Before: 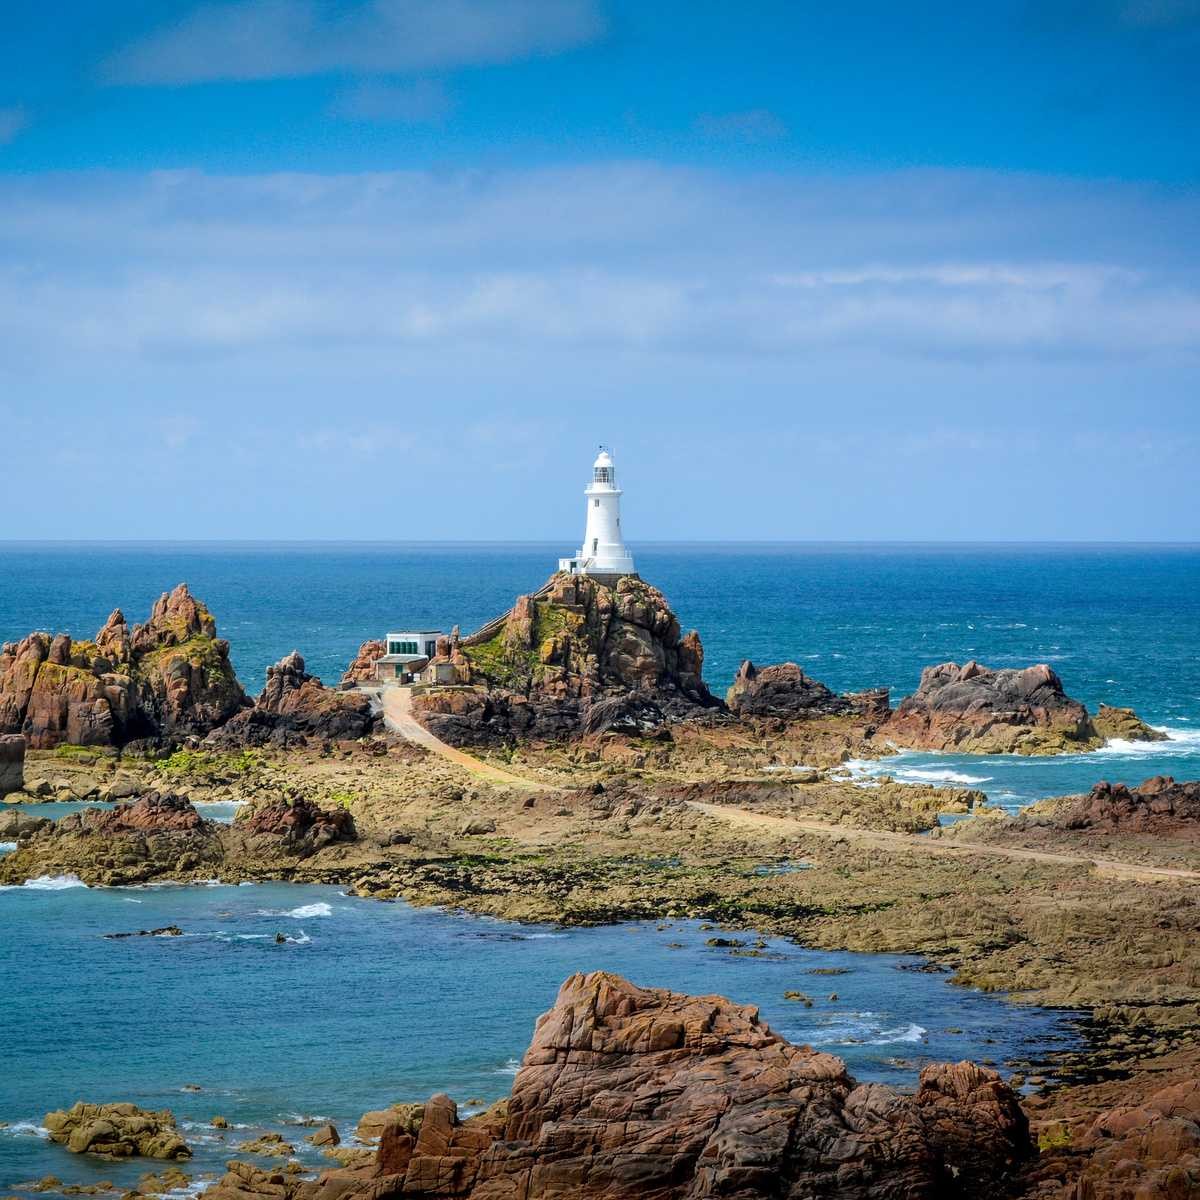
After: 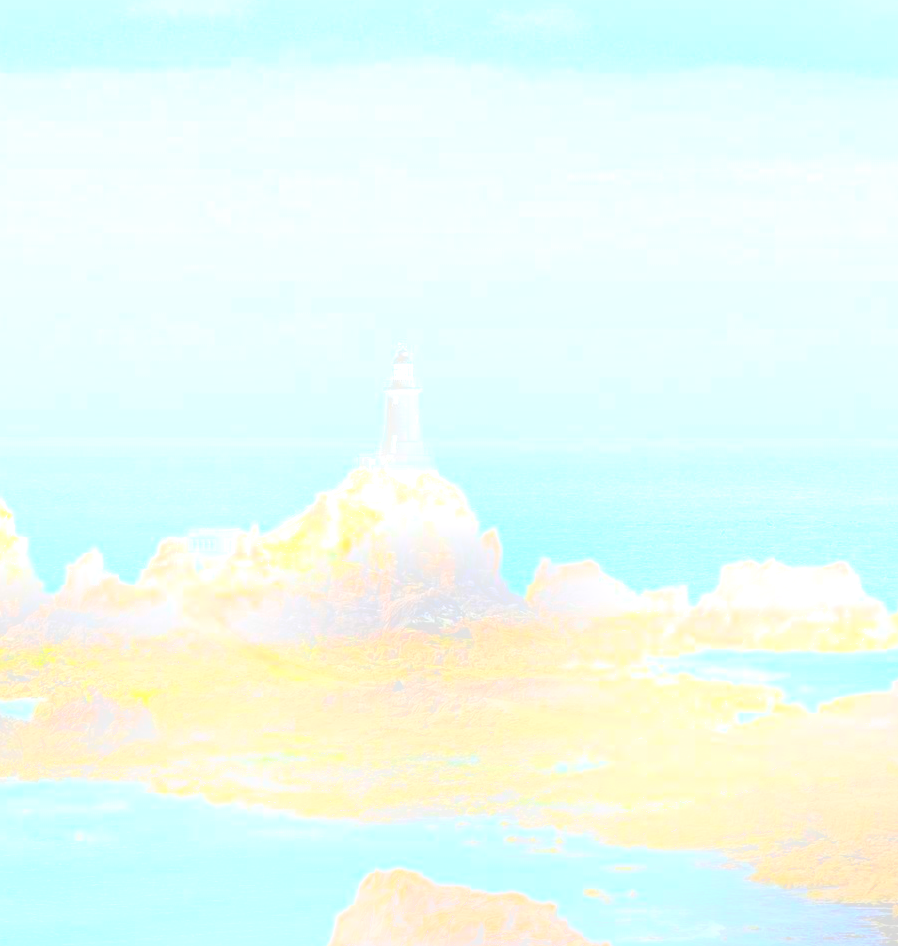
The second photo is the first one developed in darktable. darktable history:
tone equalizer: -8 EV -0.417 EV, -7 EV -0.389 EV, -6 EV -0.333 EV, -5 EV -0.222 EV, -3 EV 0.222 EV, -2 EV 0.333 EV, -1 EV 0.389 EV, +0 EV 0.417 EV, edges refinement/feathering 500, mask exposure compensation -1.57 EV, preserve details no
bloom: size 25%, threshold 5%, strength 90%
crop: left 16.768%, top 8.653%, right 8.362%, bottom 12.485%
